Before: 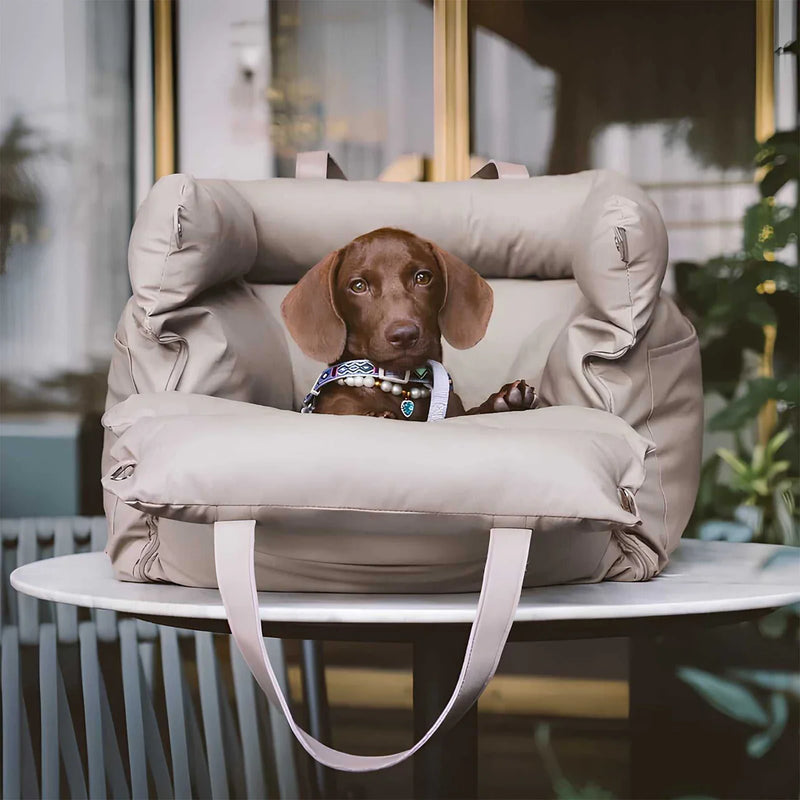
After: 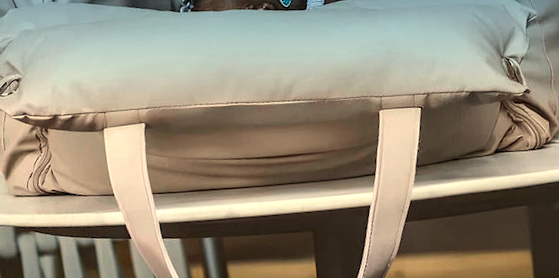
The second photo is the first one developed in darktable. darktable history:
crop: left 18.091%, top 51.13%, right 17.525%, bottom 16.85%
rotate and perspective: rotation -5.2°, automatic cropping off
white balance: red 1.08, blue 0.791
graduated density: density 2.02 EV, hardness 44%, rotation 0.374°, offset 8.21, hue 208.8°, saturation 97%
local contrast: on, module defaults
color correction: highlights a* -0.137, highlights b* -5.91, shadows a* -0.137, shadows b* -0.137
exposure: exposure 0.2 EV, compensate highlight preservation false
